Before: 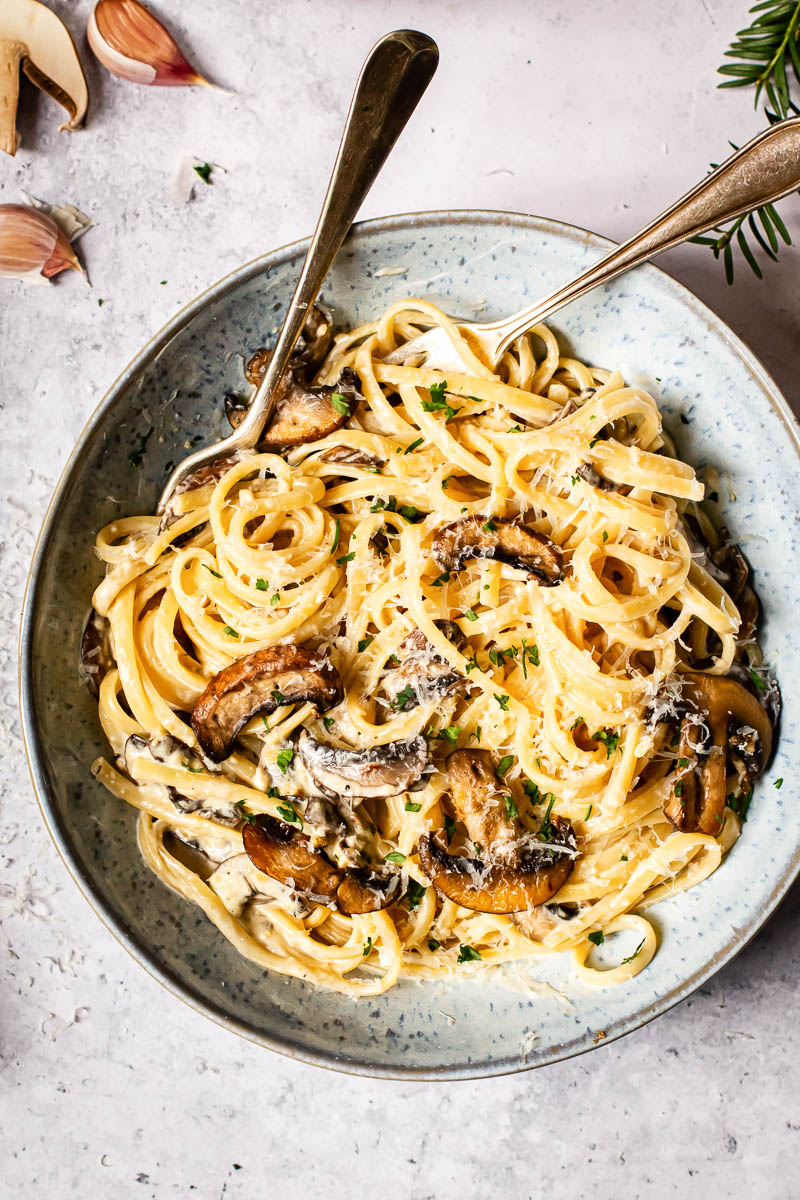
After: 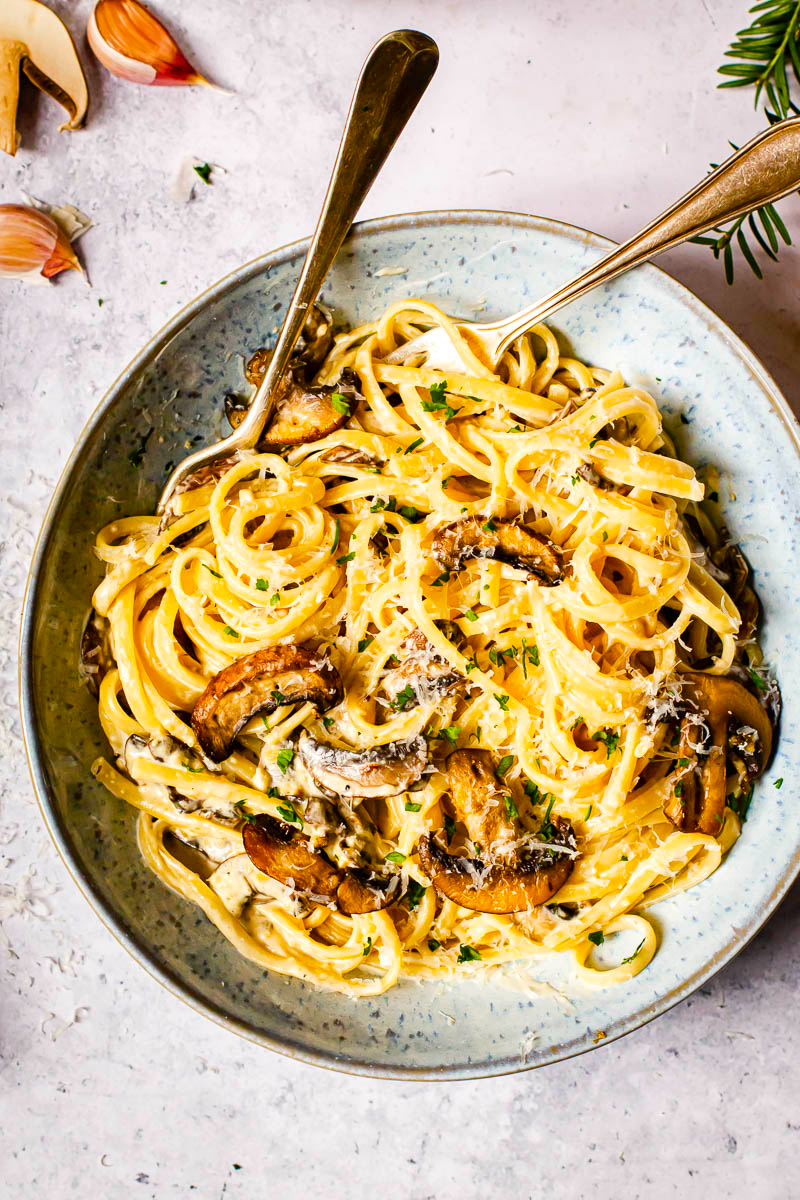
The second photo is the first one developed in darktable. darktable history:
color balance rgb: linear chroma grading › global chroma 8.559%, perceptual saturation grading › global saturation 20%, perceptual saturation grading › highlights 2.218%, perceptual saturation grading › shadows 49.74%, perceptual brilliance grading › mid-tones 10.291%, perceptual brilliance grading › shadows 14.748%
